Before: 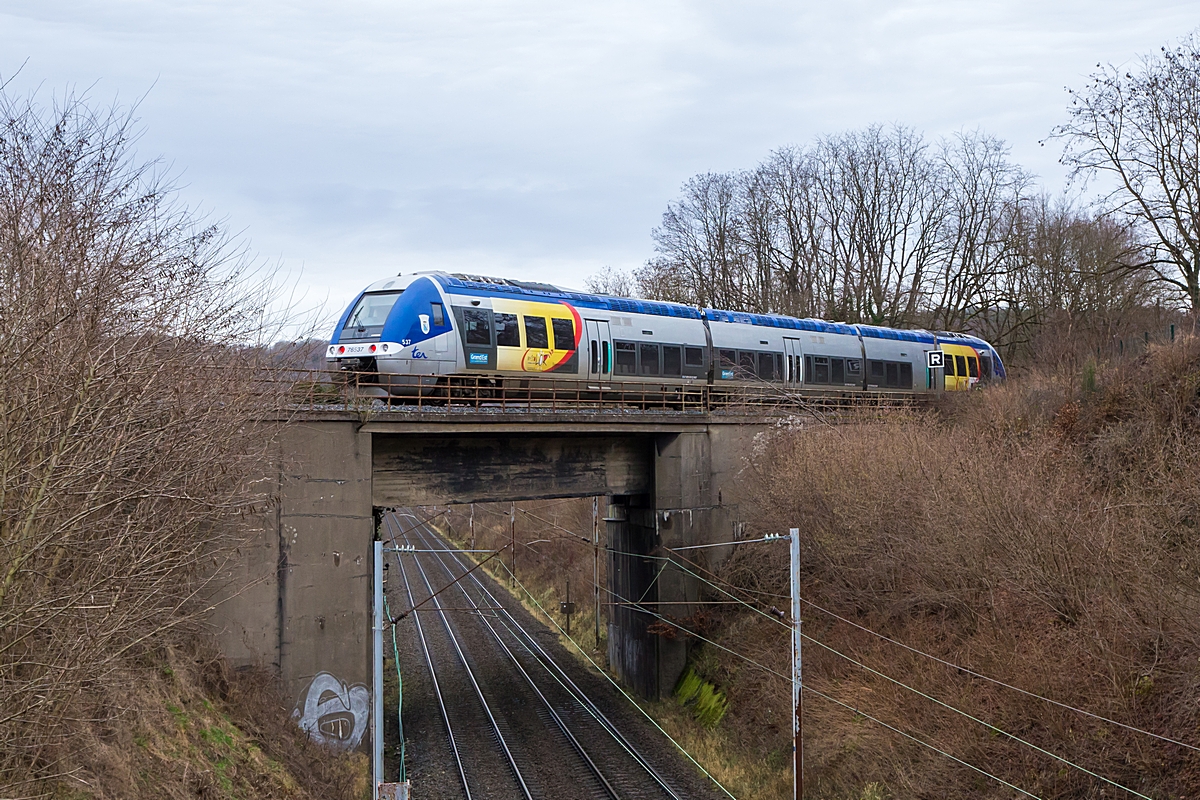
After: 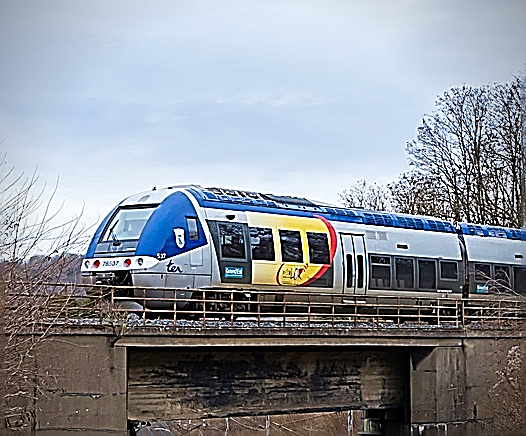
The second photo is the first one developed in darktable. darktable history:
vignetting: brightness -0.569, saturation 0.002, center (-0.012, 0), unbound false
crop: left 20.424%, top 10.763%, right 35.695%, bottom 34.619%
velvia: on, module defaults
sharpen: amount 1.986
